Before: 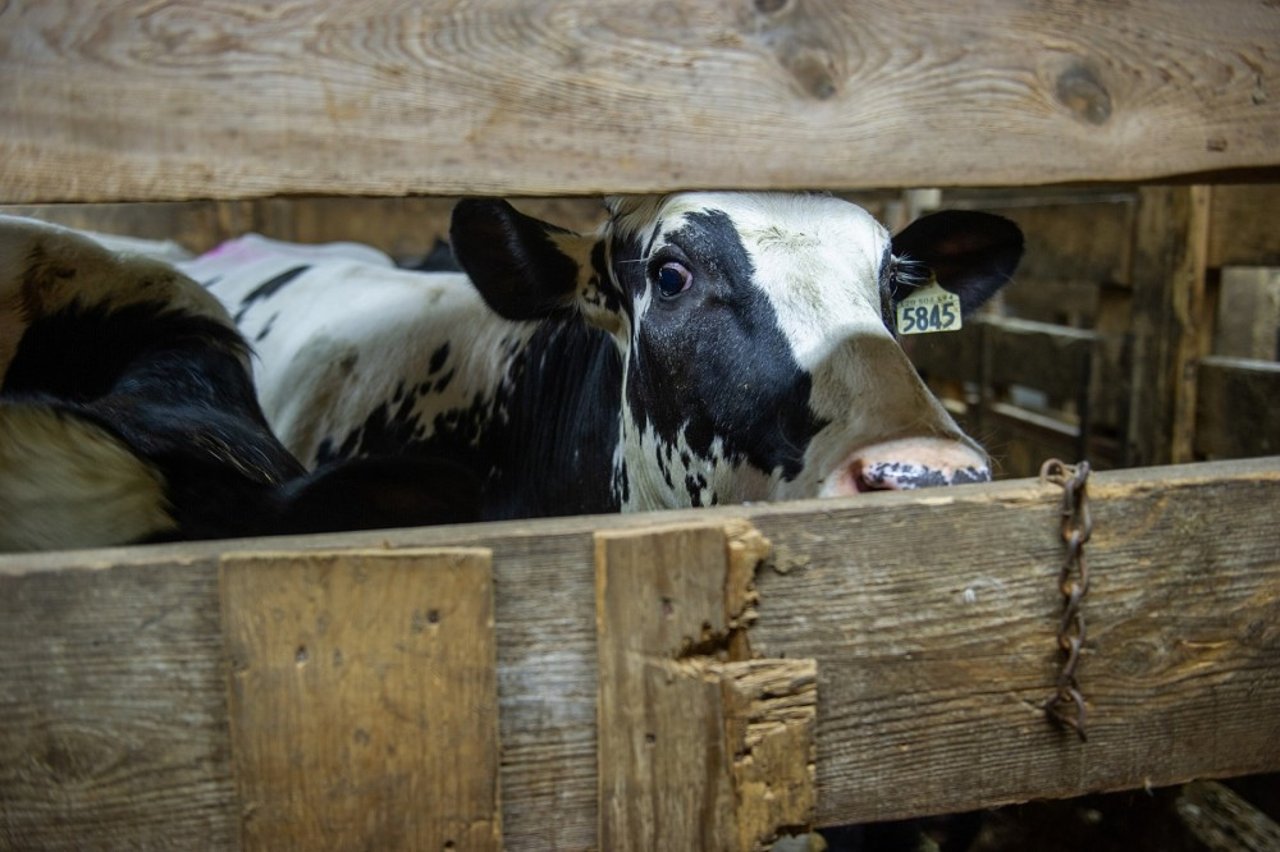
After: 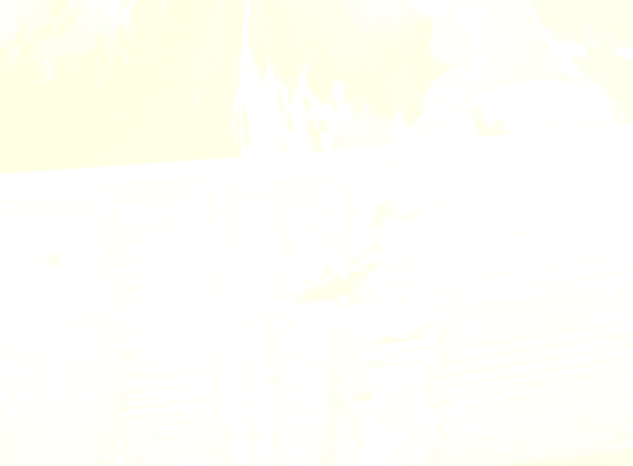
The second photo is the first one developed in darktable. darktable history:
contrast brightness saturation: contrast 0.2, brightness 0.16, saturation 0.22
bloom: size 85%, threshold 5%, strength 85%
colorize: hue 36°, source mix 100%
exposure: exposure -0.041 EV, compensate highlight preservation false
crop: left 29.672%, top 41.786%, right 20.851%, bottom 3.487%
